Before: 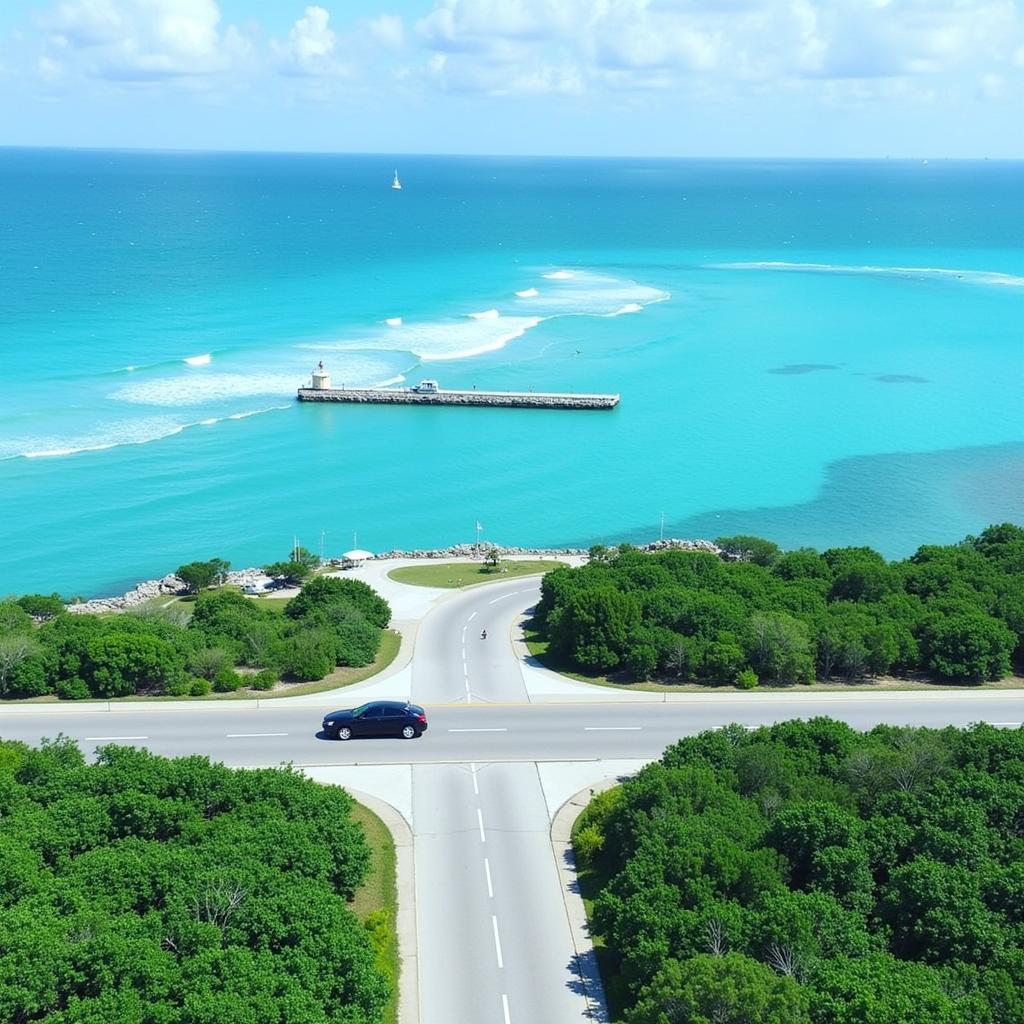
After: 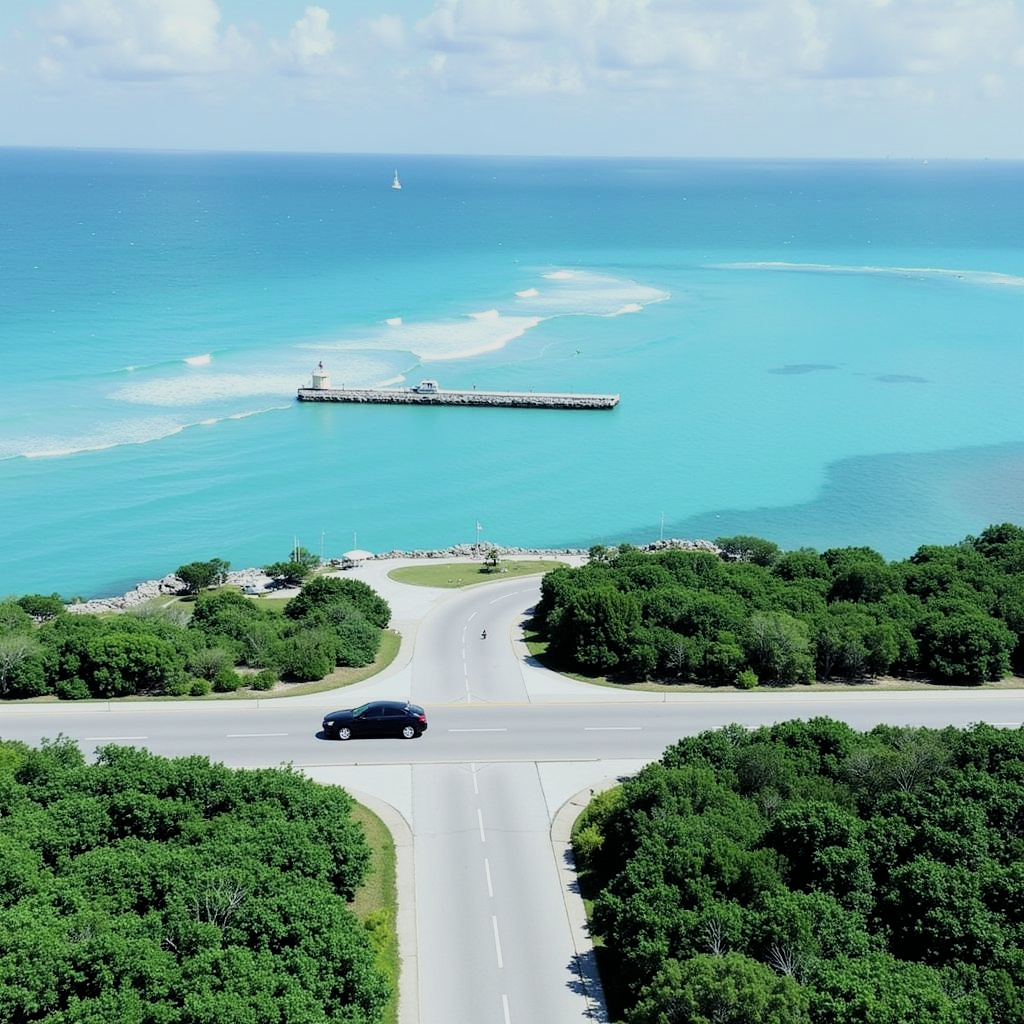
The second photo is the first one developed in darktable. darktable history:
color correction: saturation 0.85
filmic rgb: black relative exposure -5 EV, hardness 2.88, contrast 1.3, highlights saturation mix -10%
